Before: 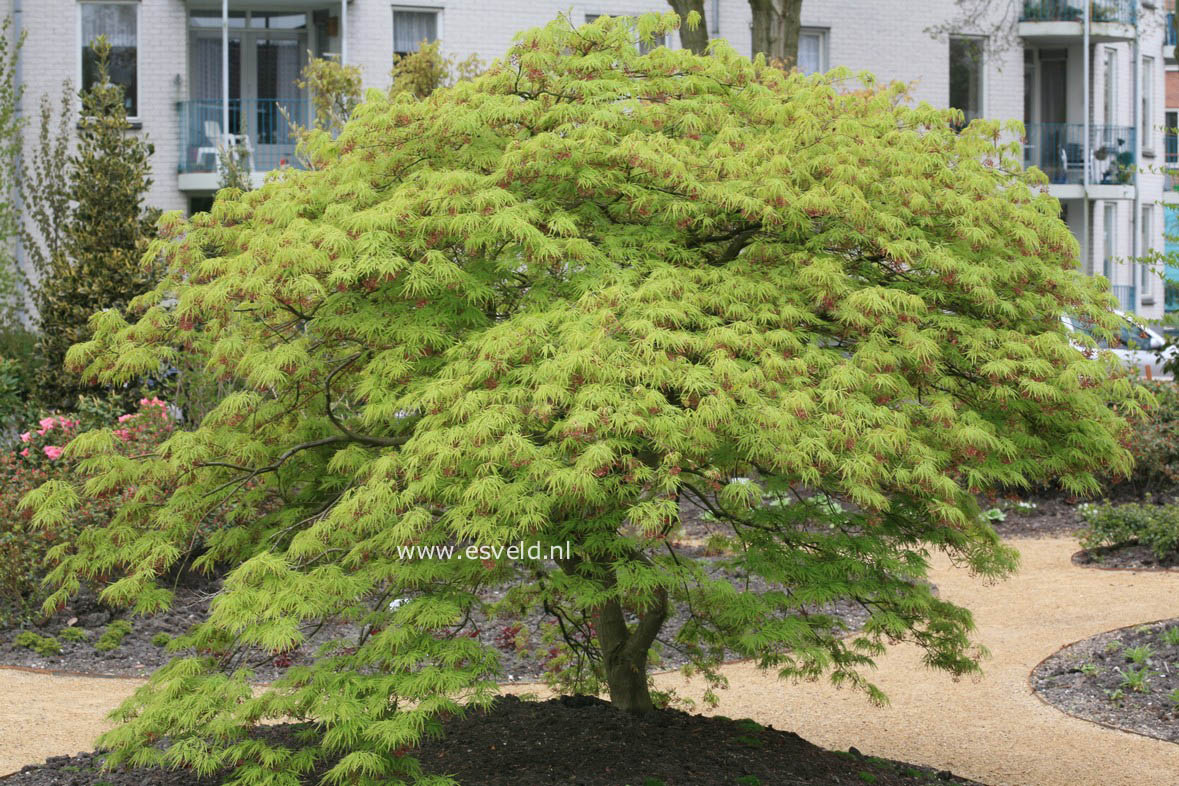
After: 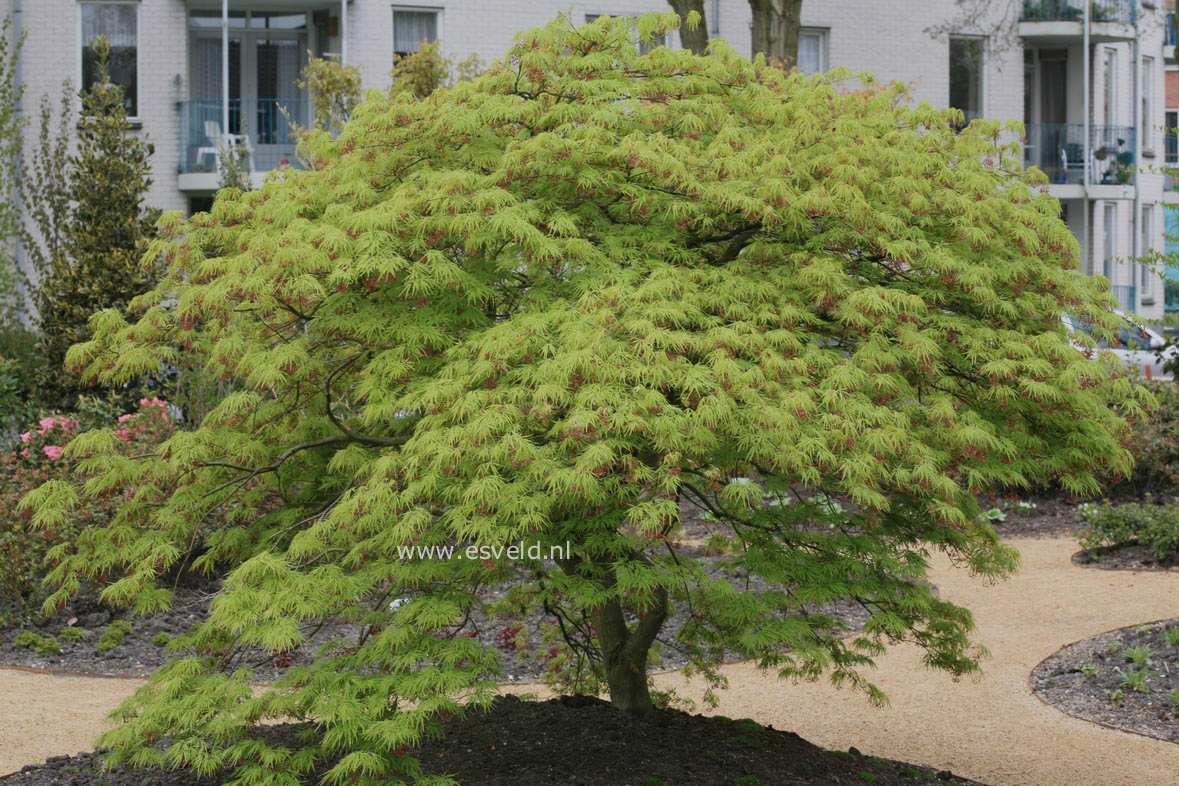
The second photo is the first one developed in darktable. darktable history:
exposure: exposure -0.36 EV, compensate highlight preservation false
sigmoid: contrast 1.22, skew 0.65
